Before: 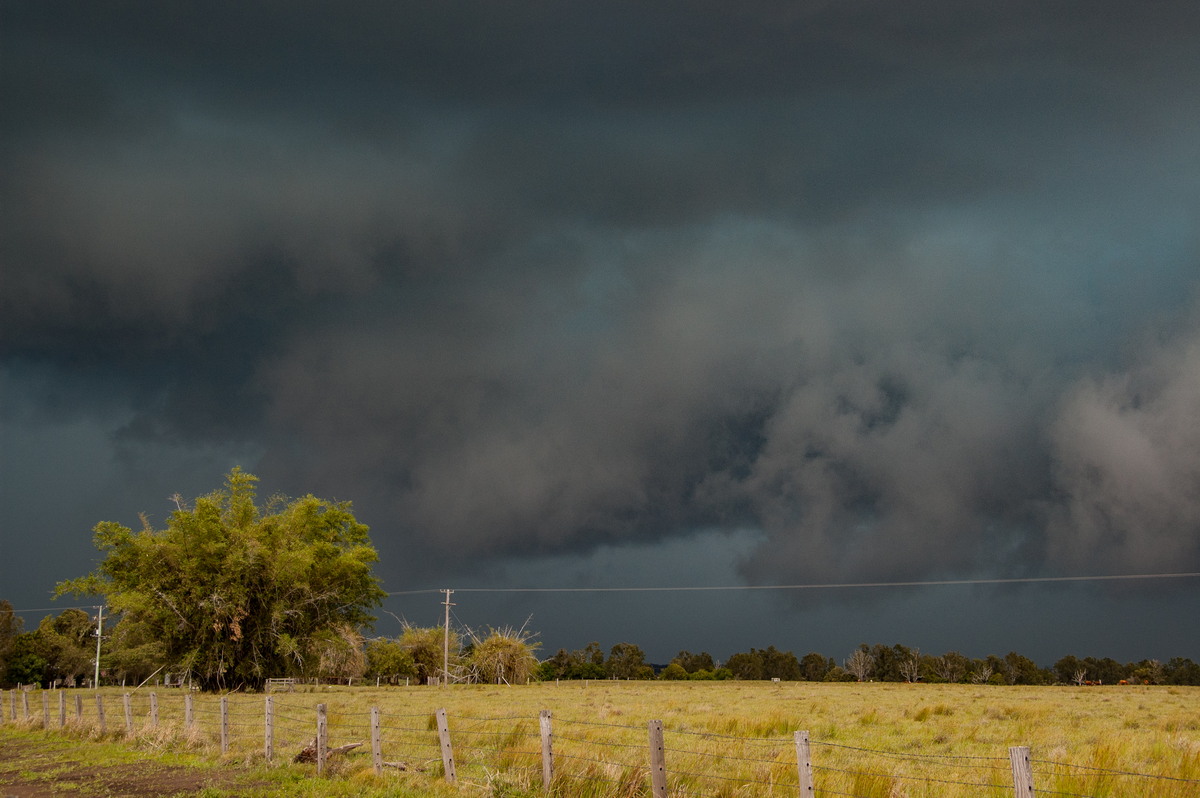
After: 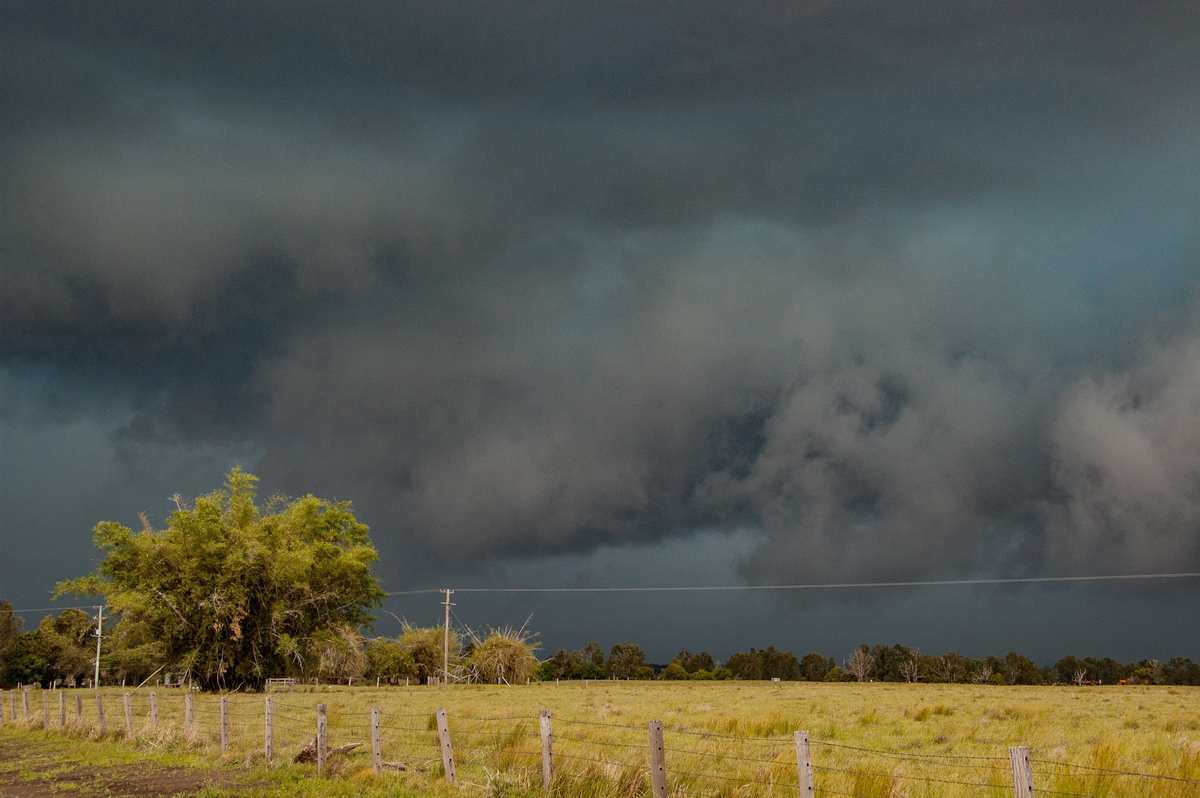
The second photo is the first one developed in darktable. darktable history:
shadows and highlights: highlights color adjustment 55.79%, low approximation 0.01, soften with gaussian
